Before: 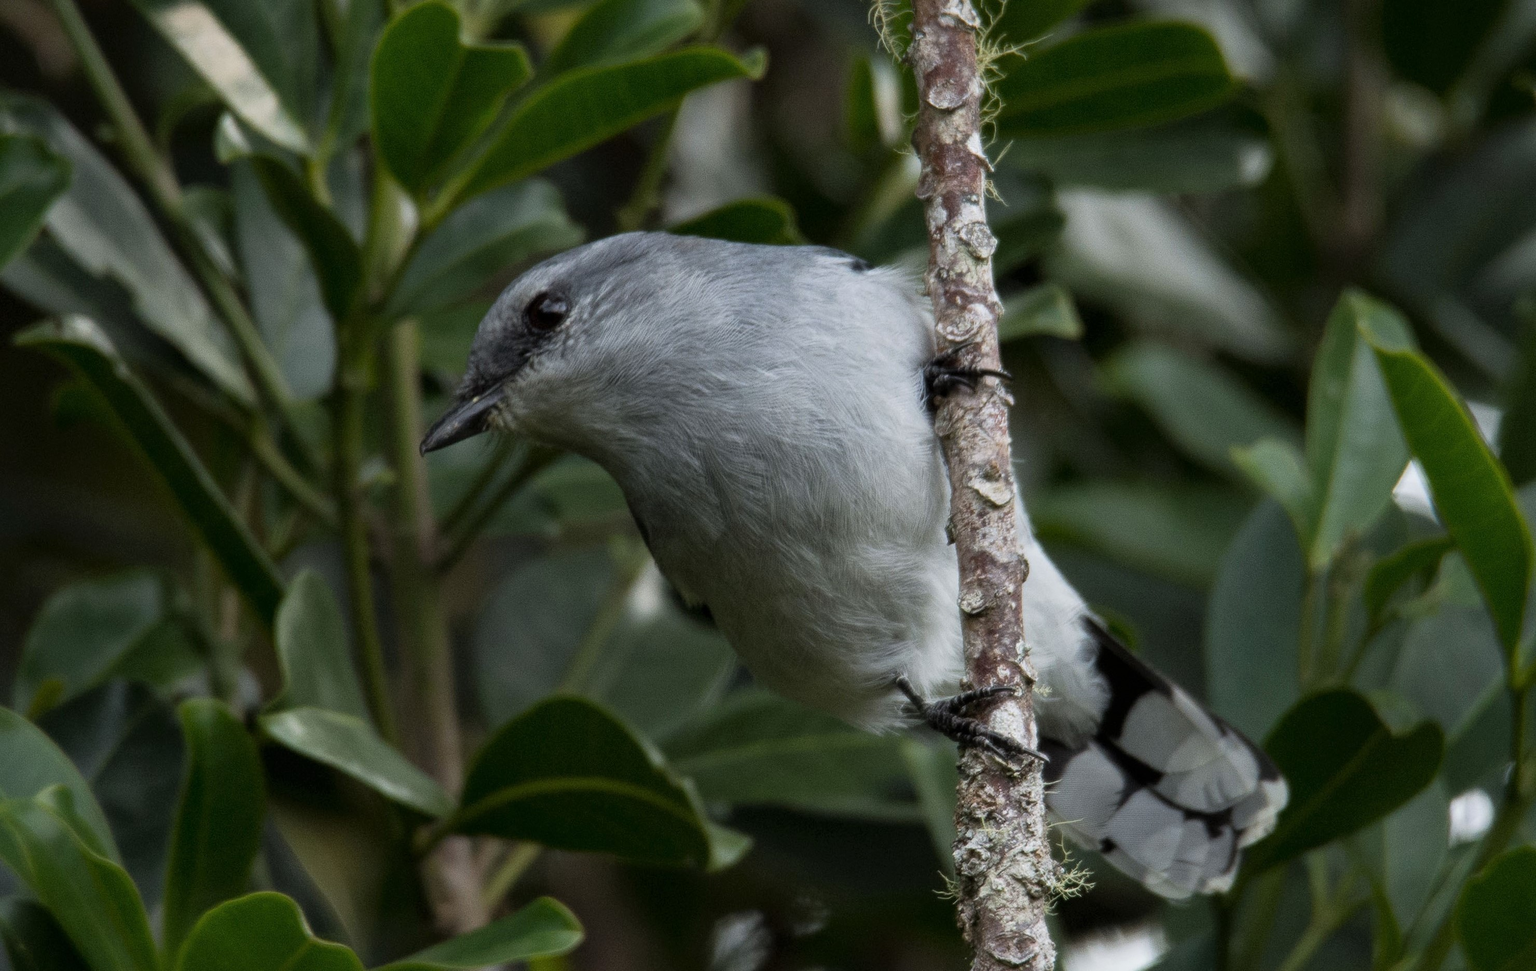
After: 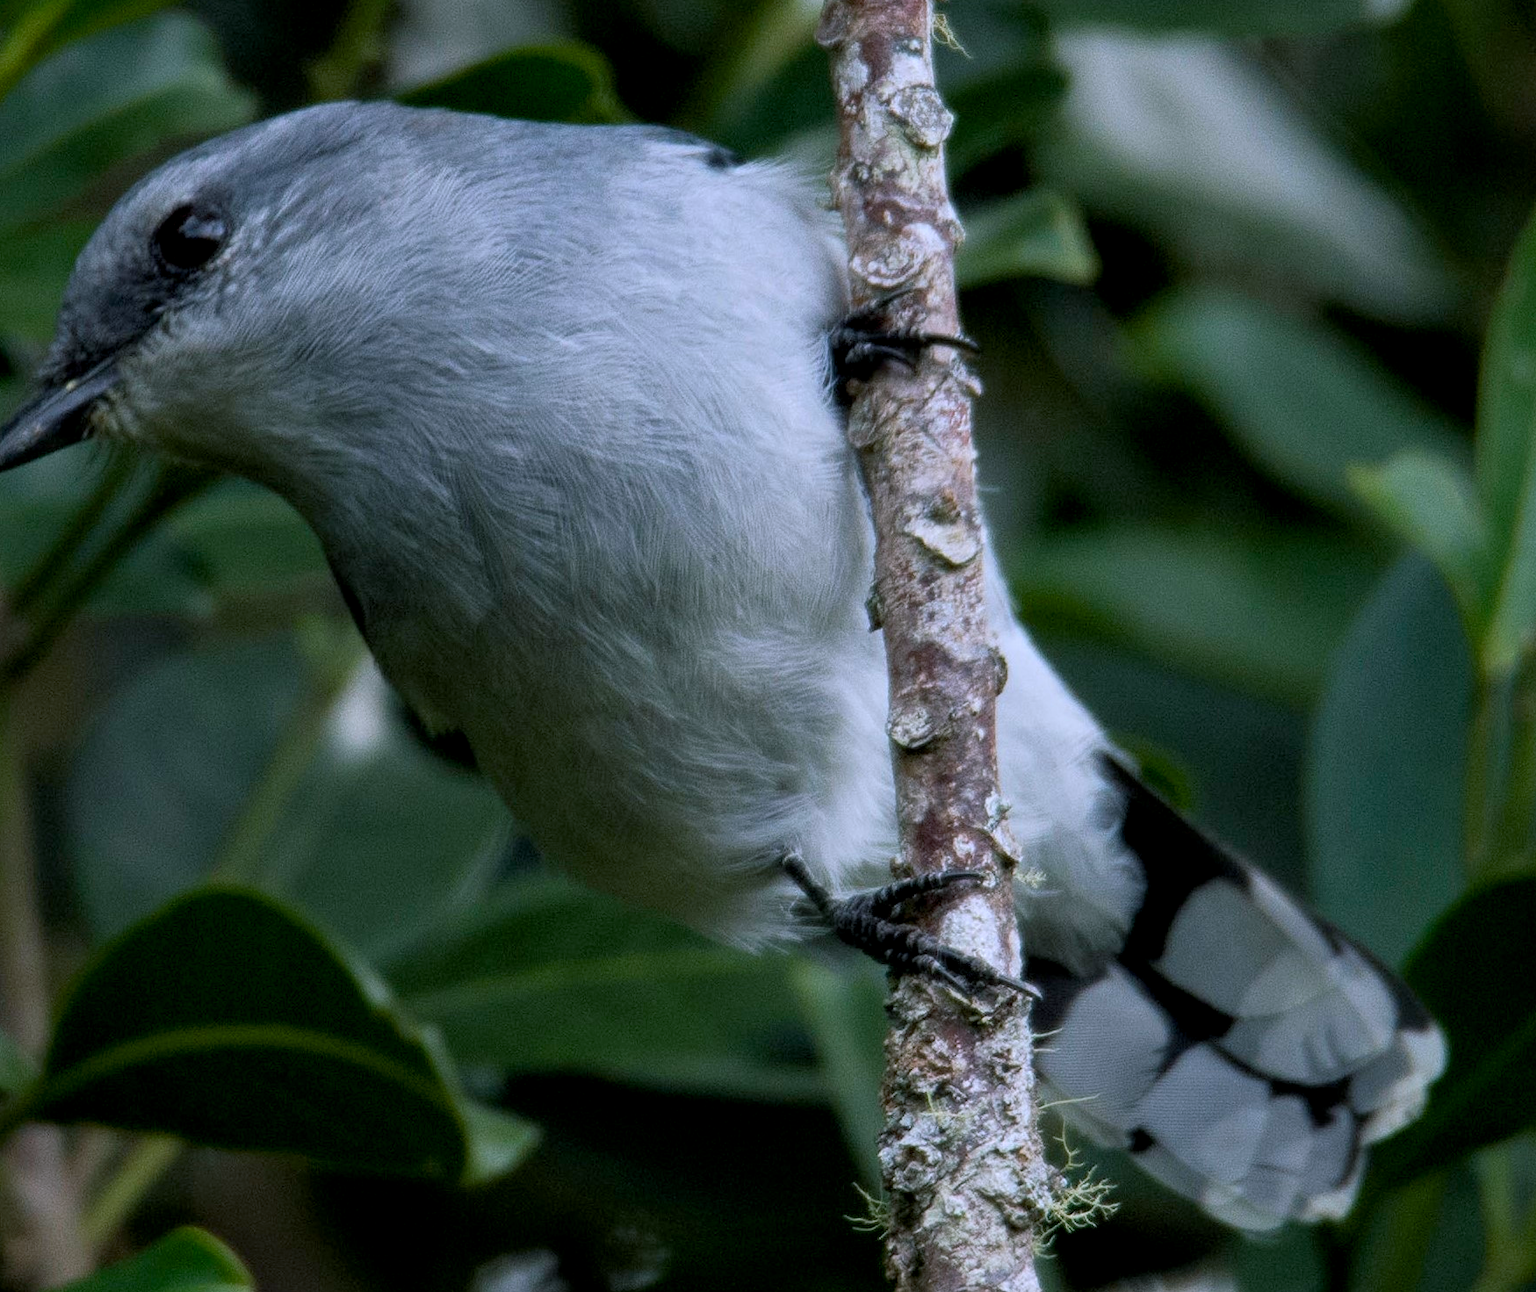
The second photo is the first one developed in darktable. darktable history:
color balance rgb: shadows lift › chroma 2%, shadows lift › hue 217.2°, power › chroma 0.25%, power › hue 60°, highlights gain › chroma 1.5%, highlights gain › hue 309.6°, global offset › luminance -0.5%, perceptual saturation grading › global saturation 15%, global vibrance 20%
crop and rotate: left 28.256%, top 17.734%, right 12.656%, bottom 3.573%
color calibration: illuminant custom, x 0.368, y 0.373, temperature 4330.32 K
